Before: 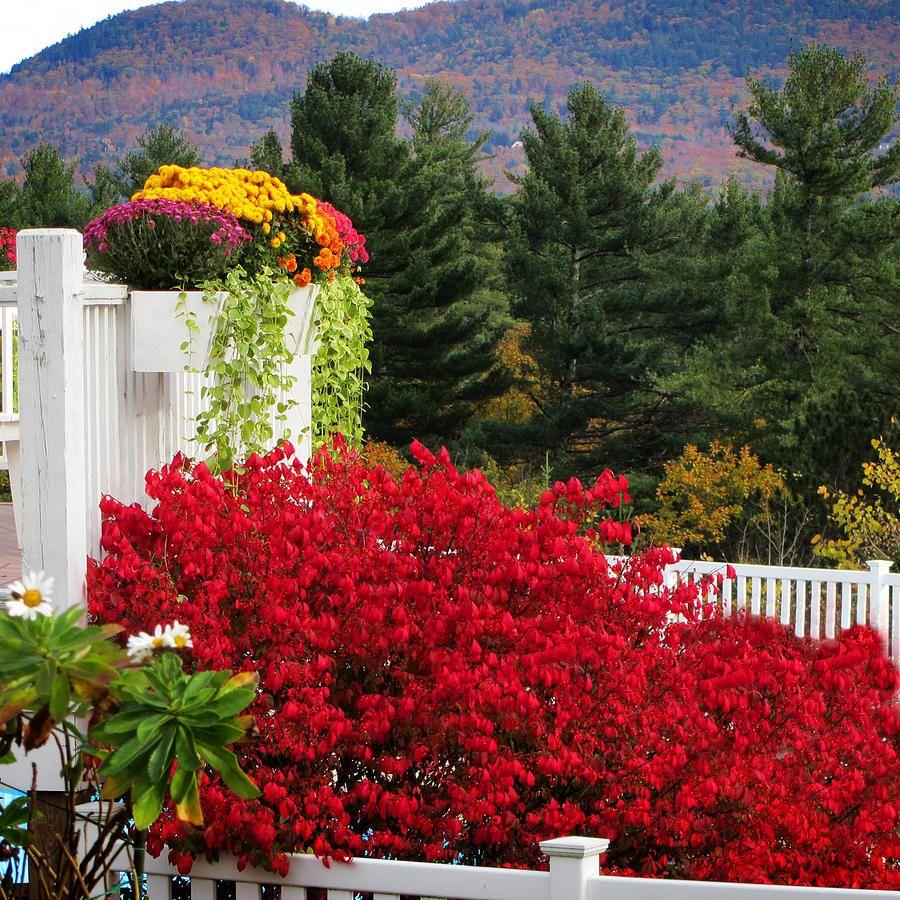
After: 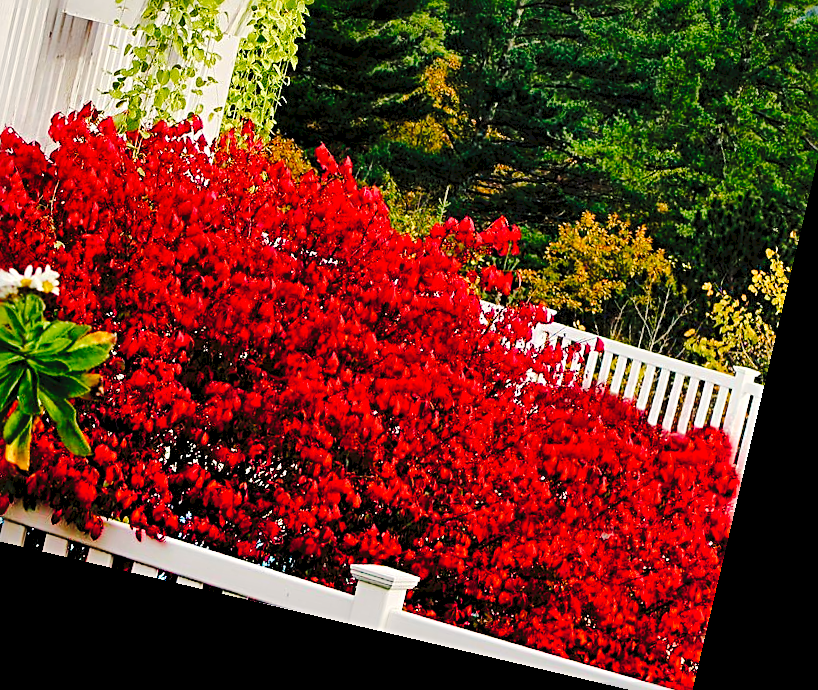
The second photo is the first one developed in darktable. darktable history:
crop and rotate: left 17.299%, top 35.115%, right 7.015%, bottom 1.024%
rotate and perspective: rotation 13.27°, automatic cropping off
shadows and highlights: shadows 43.71, white point adjustment -1.46, soften with gaussian
tone curve: curves: ch0 [(0, 0) (0.003, 0.044) (0.011, 0.045) (0.025, 0.048) (0.044, 0.051) (0.069, 0.065) (0.1, 0.08) (0.136, 0.108) (0.177, 0.152) (0.224, 0.216) (0.277, 0.305) (0.335, 0.392) (0.399, 0.481) (0.468, 0.579) (0.543, 0.658) (0.623, 0.729) (0.709, 0.8) (0.801, 0.867) (0.898, 0.93) (1, 1)], preserve colors none
color balance rgb: shadows lift › chroma 3%, shadows lift › hue 240.84°, highlights gain › chroma 3%, highlights gain › hue 73.2°, global offset › luminance -0.5%, perceptual saturation grading › global saturation 20%, perceptual saturation grading › highlights -25%, perceptual saturation grading › shadows 50%, global vibrance 25.26%
sharpen: radius 3.025, amount 0.757
